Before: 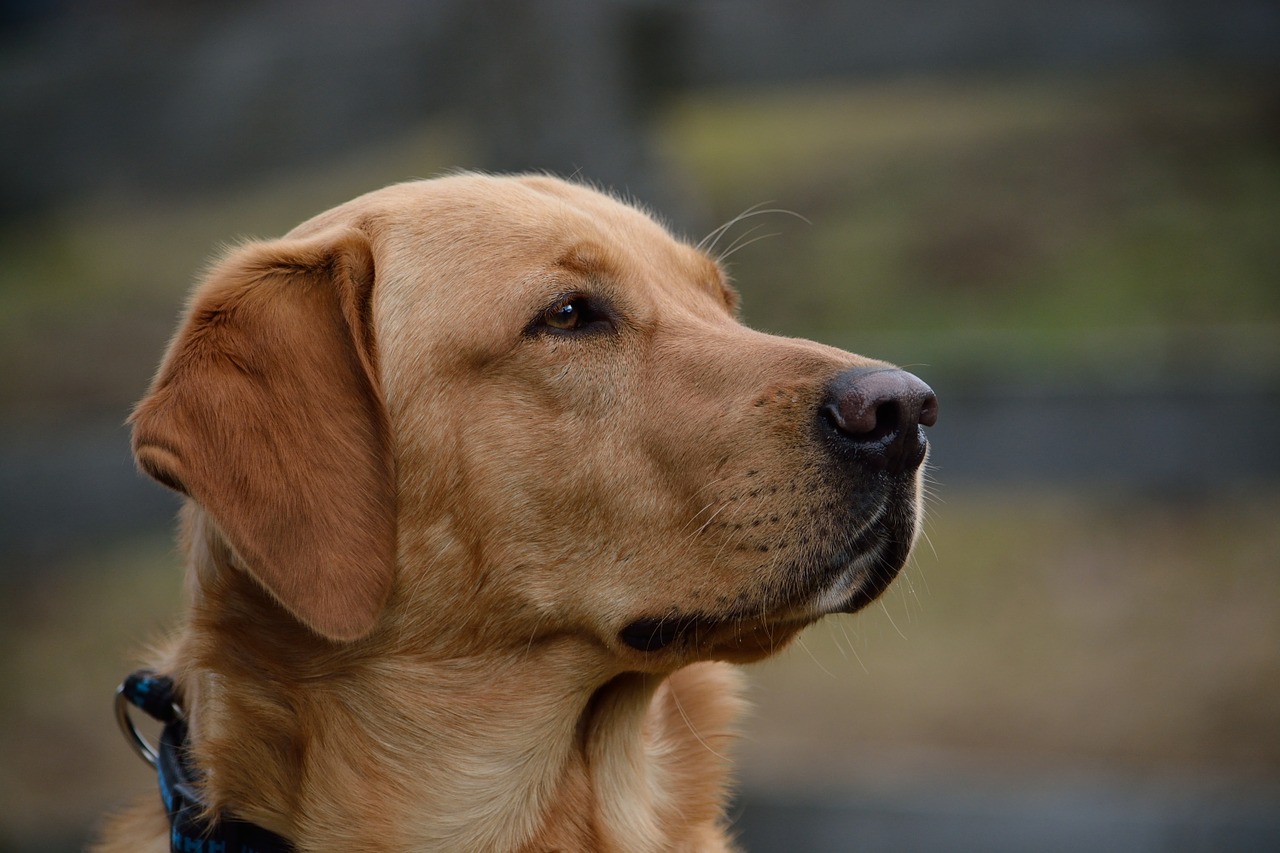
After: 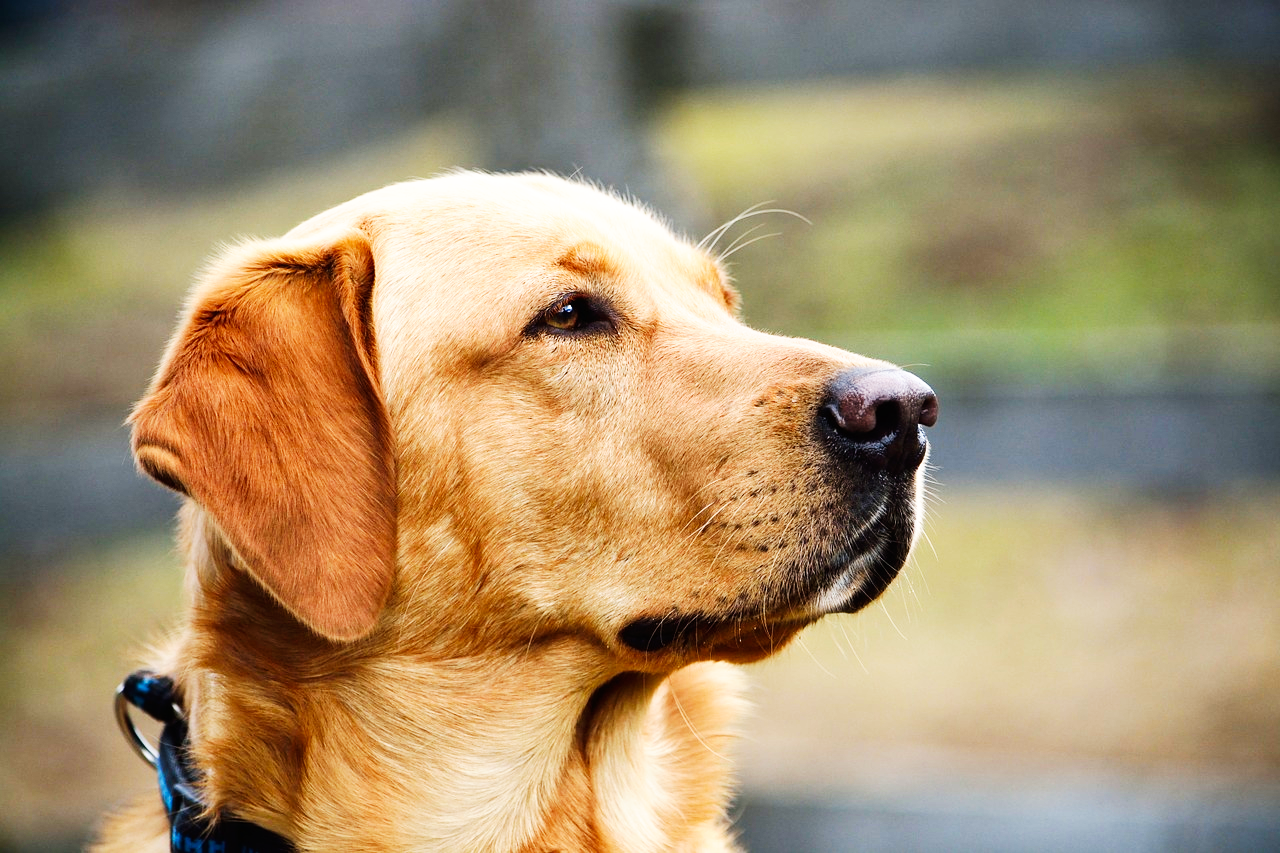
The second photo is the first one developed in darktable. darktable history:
exposure: exposure 0.6 EV, compensate highlight preservation false
base curve: curves: ch0 [(0, 0) (0.007, 0.004) (0.027, 0.03) (0.046, 0.07) (0.207, 0.54) (0.442, 0.872) (0.673, 0.972) (1, 1)], preserve colors none
